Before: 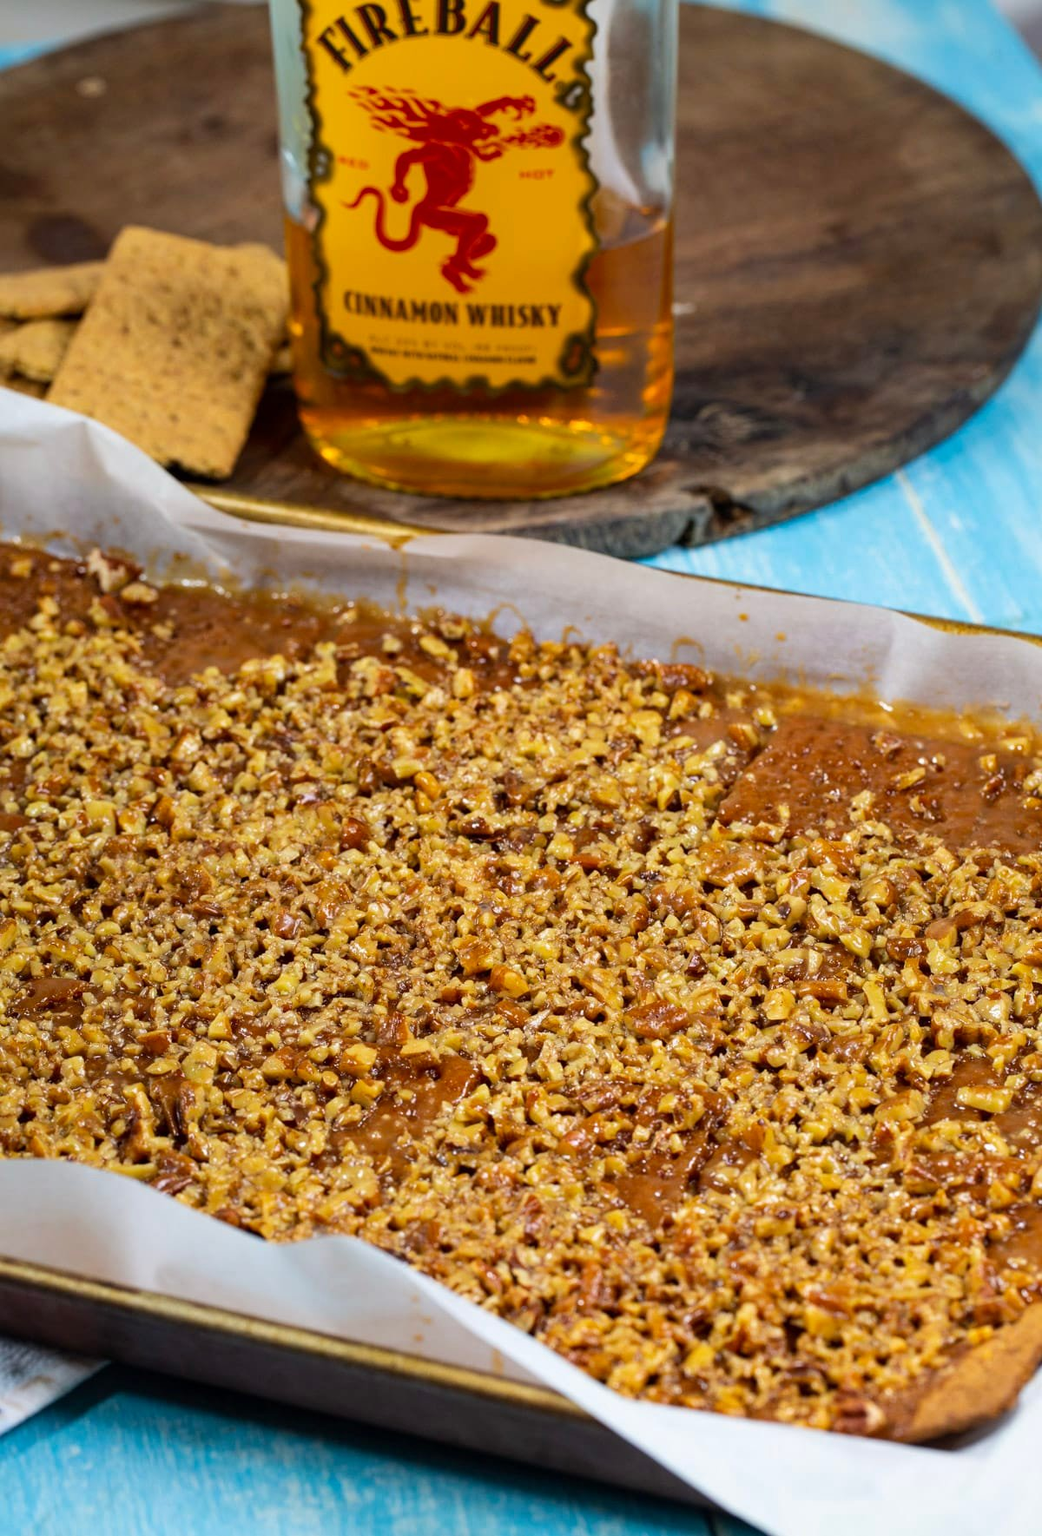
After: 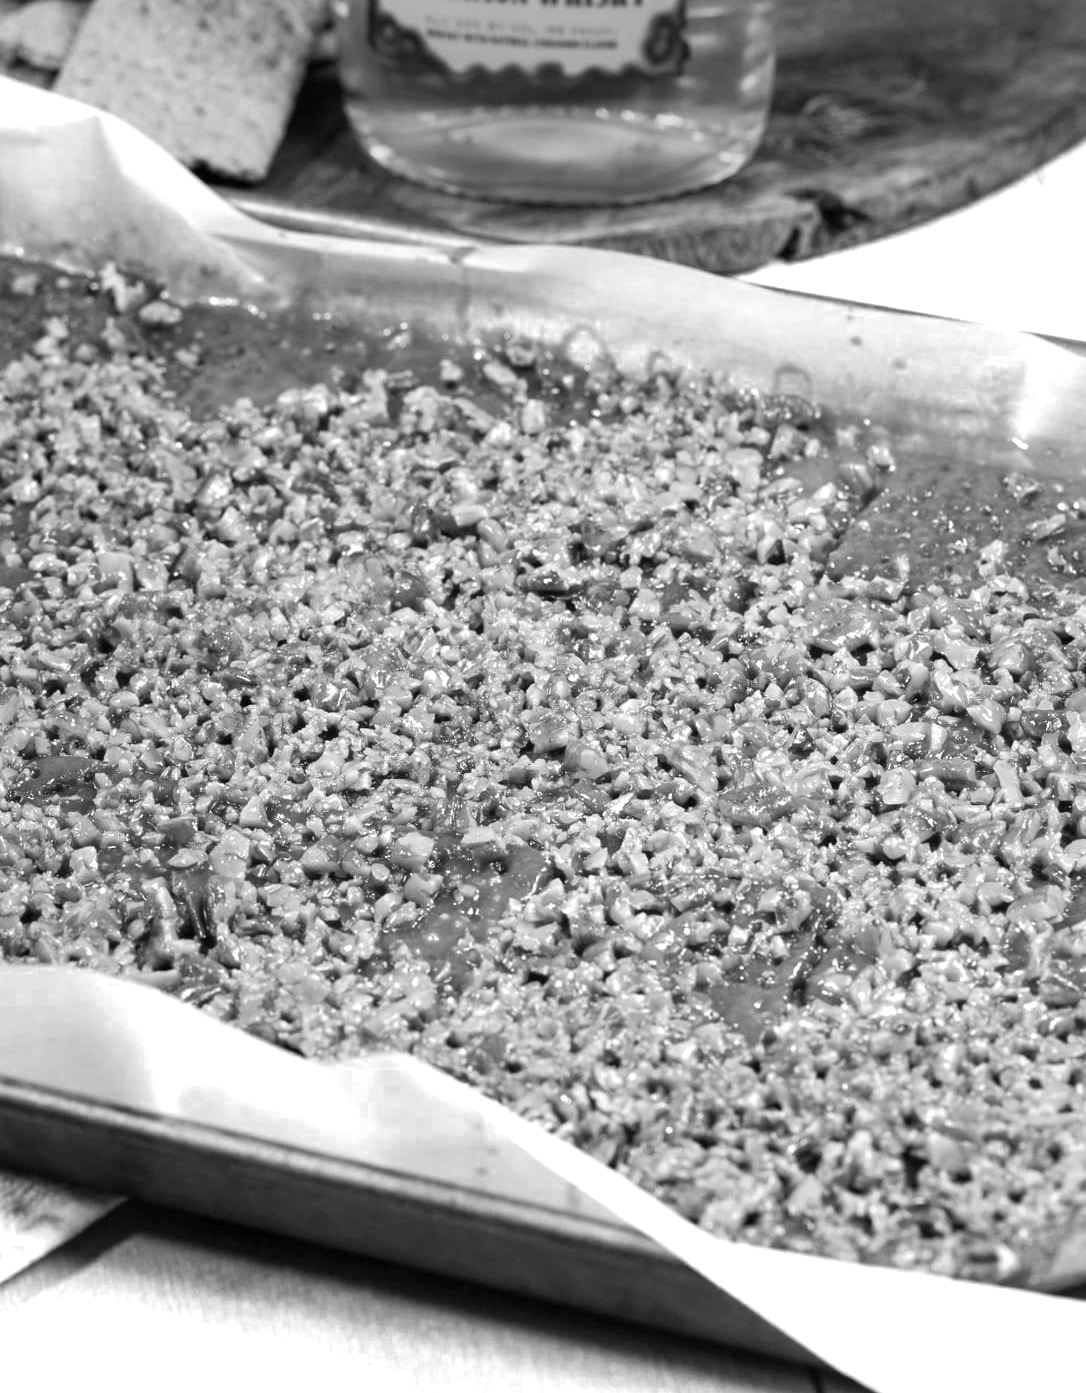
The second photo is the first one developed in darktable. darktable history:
exposure: black level correction 0, exposure 0.7 EV, compensate highlight preservation false
color zones: curves: ch0 [(0, 0.613) (0.01, 0.613) (0.245, 0.448) (0.498, 0.529) (0.642, 0.665) (0.879, 0.777) (0.99, 0.613)]; ch1 [(0, 0) (0.143, 0) (0.286, 0) (0.429, 0) (0.571, 0) (0.714, 0) (0.857, 0)]
crop: top 20.955%, right 9.423%, bottom 0.247%
